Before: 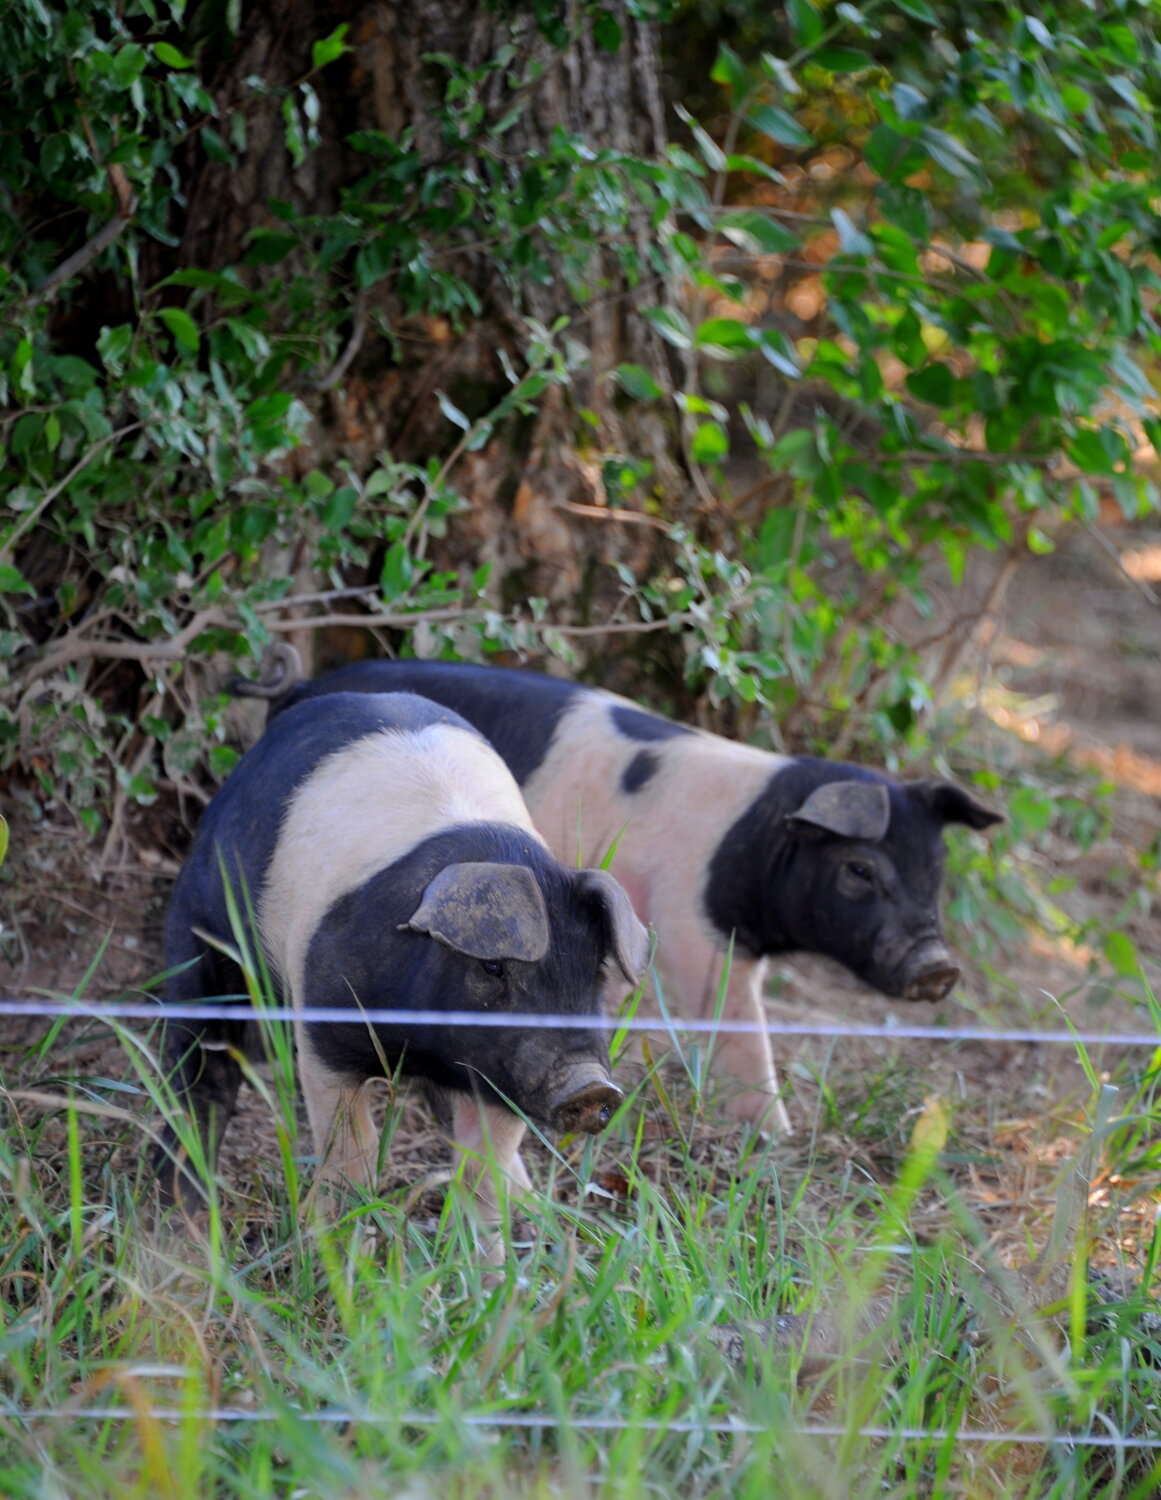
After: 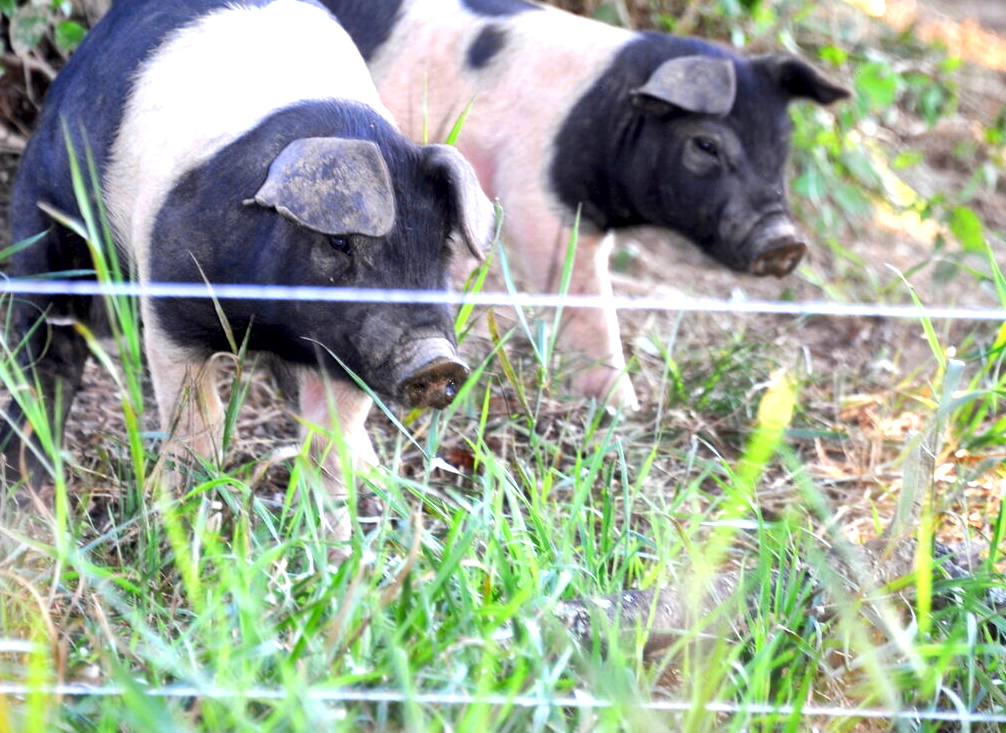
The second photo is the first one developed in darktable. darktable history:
local contrast: mode bilateral grid, contrast 19, coarseness 51, detail 162%, midtone range 0.2
exposure: black level correction 0, exposure 1.199 EV, compensate highlight preservation false
crop and rotate: left 13.267%, top 48.368%, bottom 2.748%
